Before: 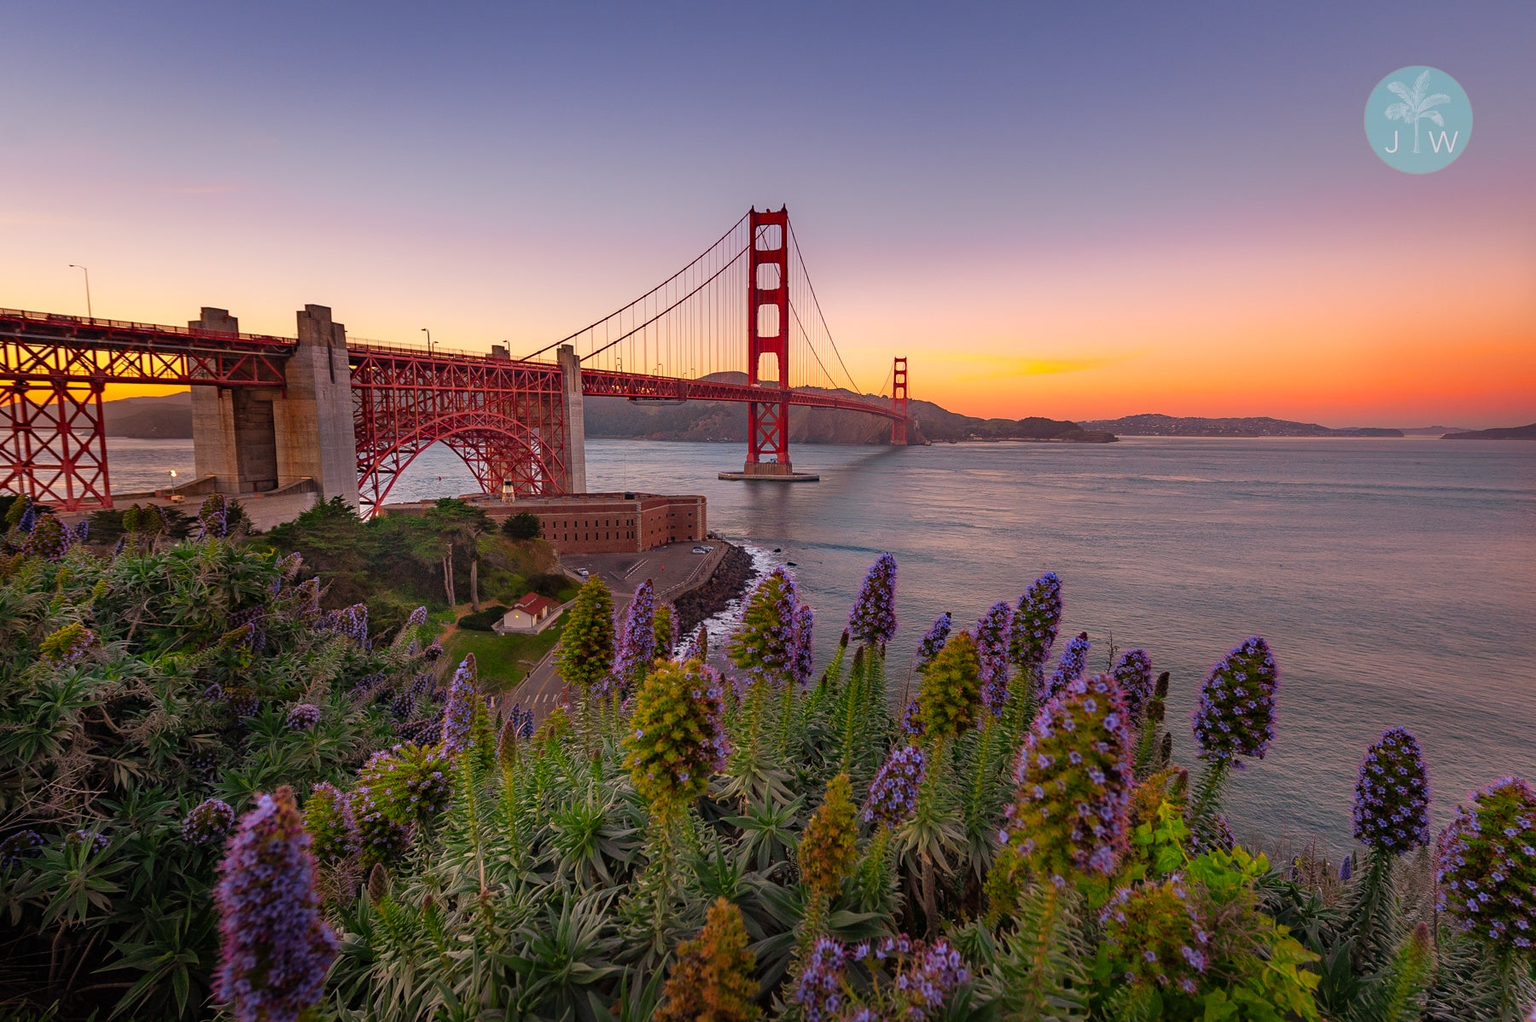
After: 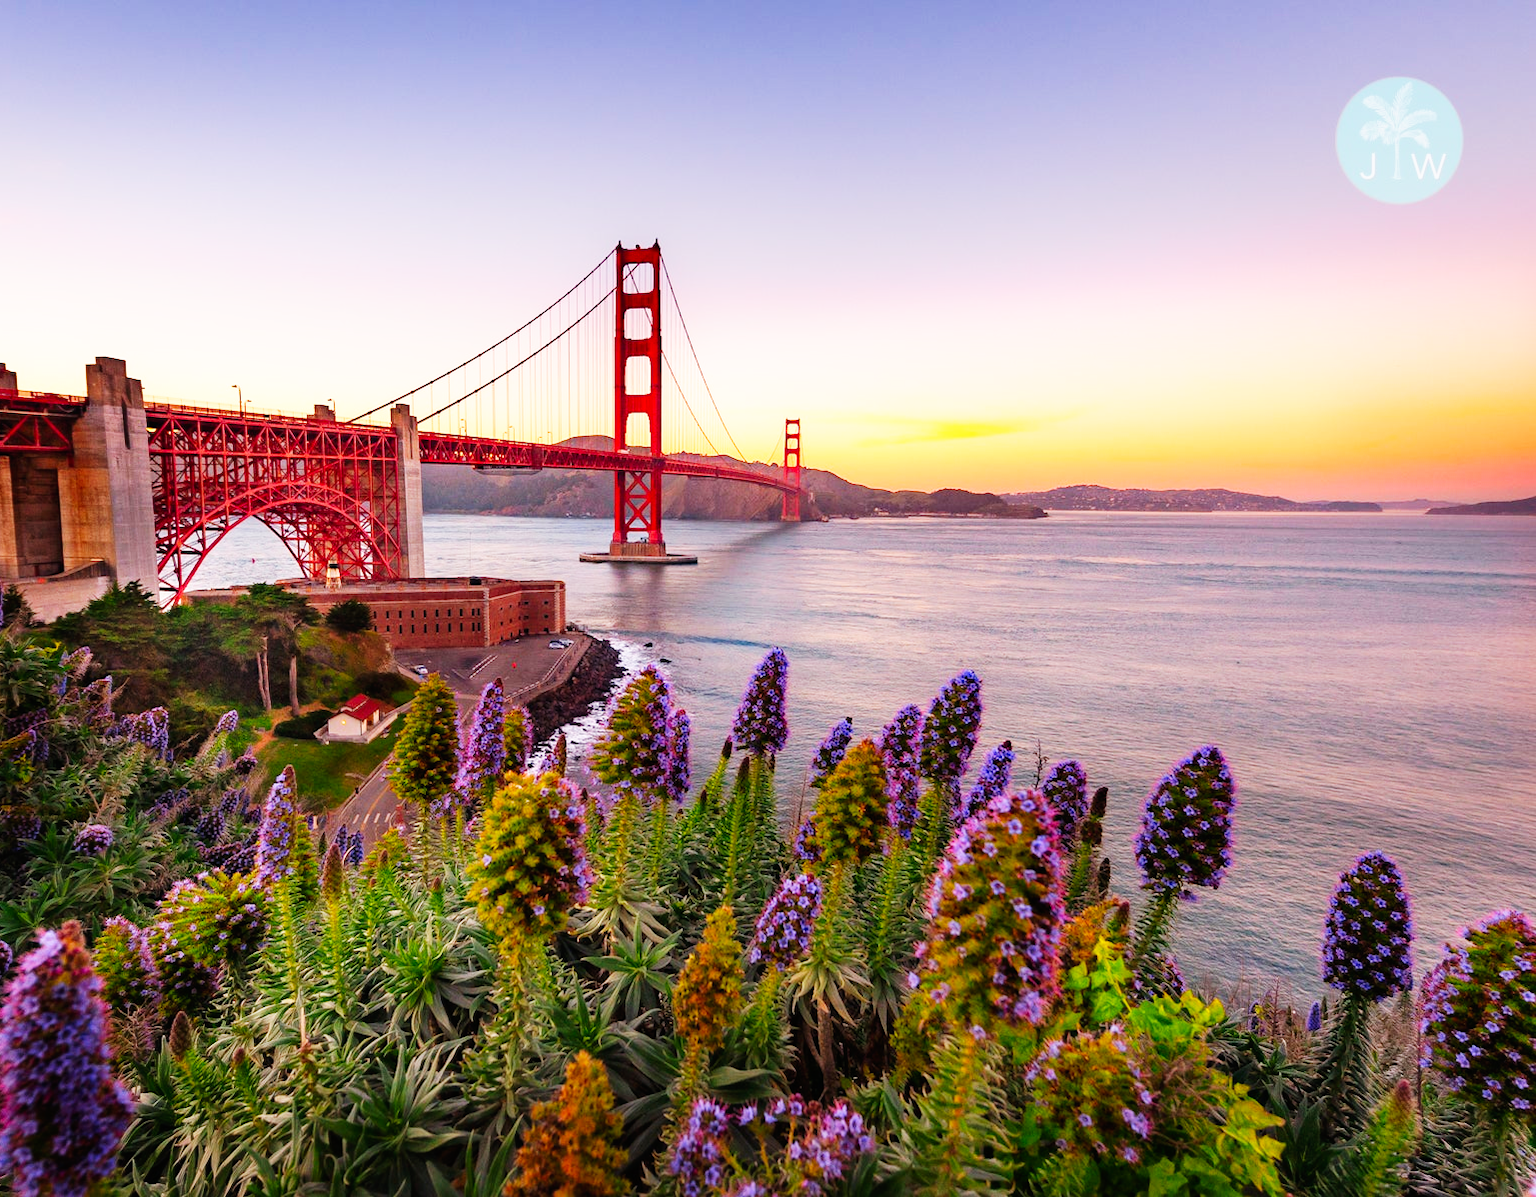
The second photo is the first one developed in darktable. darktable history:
crop and rotate: left 14.584%
contrast equalizer: y [[0.5 ×4, 0.467, 0.376], [0.5 ×6], [0.5 ×6], [0 ×6], [0 ×6]]
rotate and perspective: crop left 0, crop top 0
base curve: curves: ch0 [(0, 0) (0.007, 0.004) (0.027, 0.03) (0.046, 0.07) (0.207, 0.54) (0.442, 0.872) (0.673, 0.972) (1, 1)], preserve colors none
